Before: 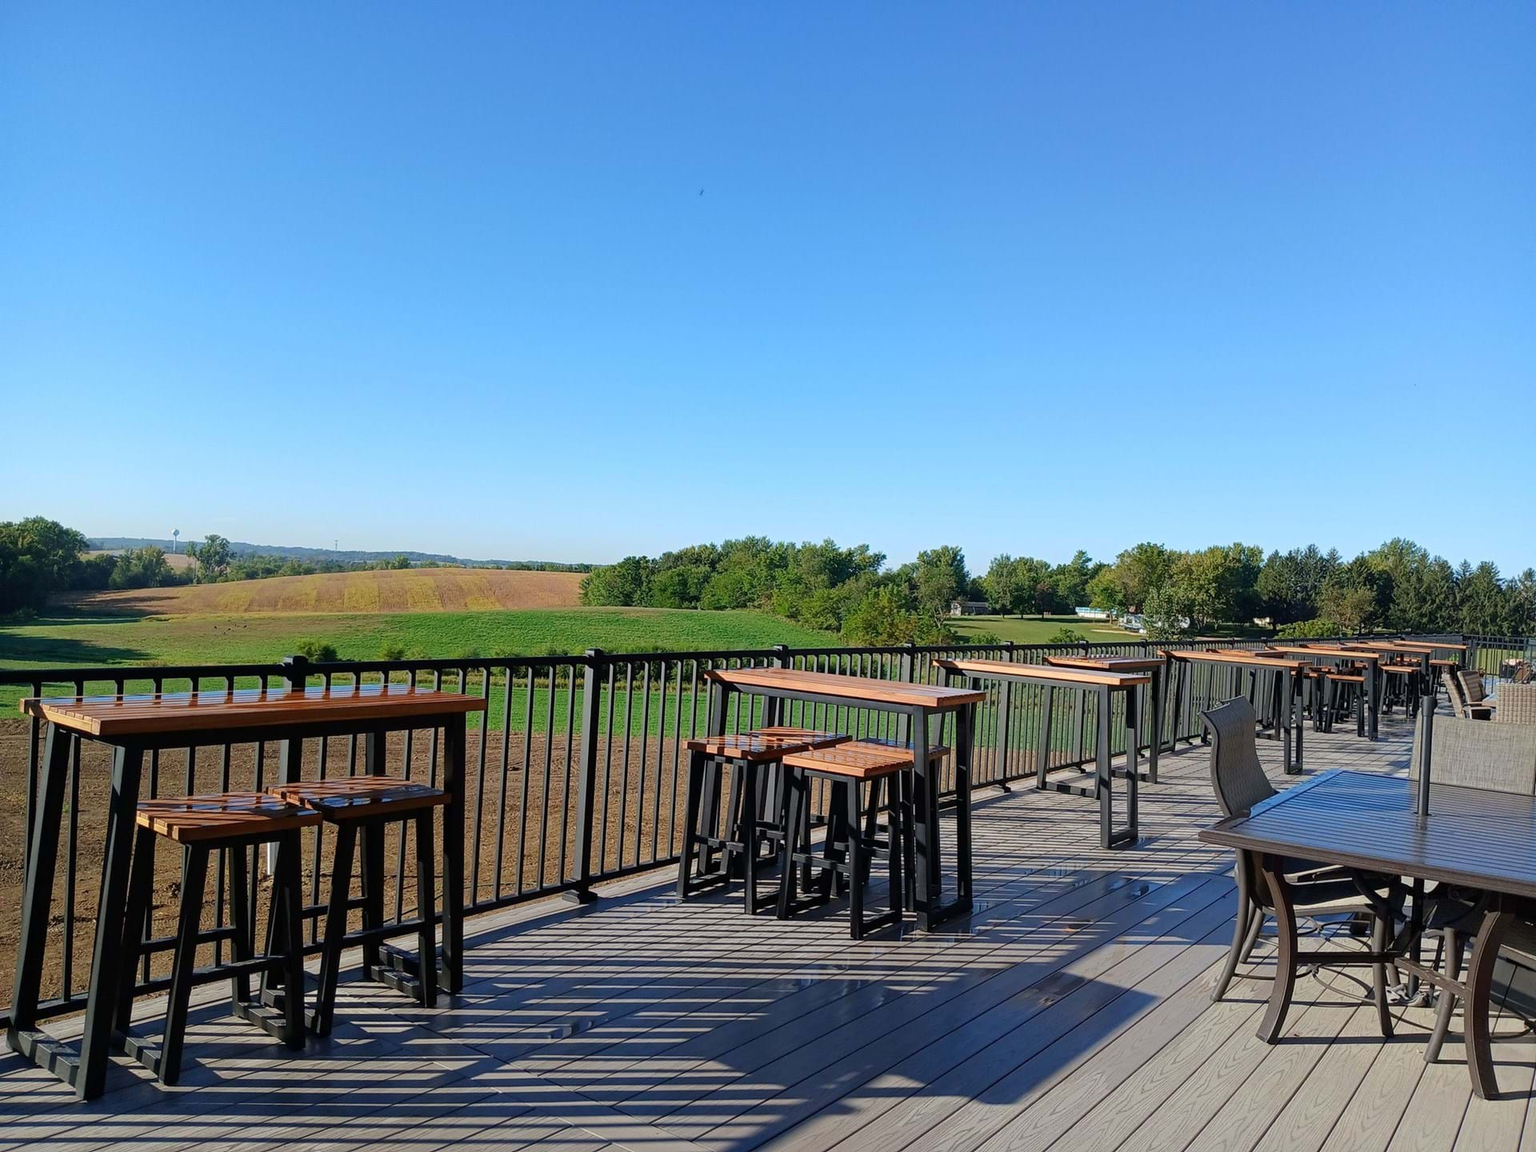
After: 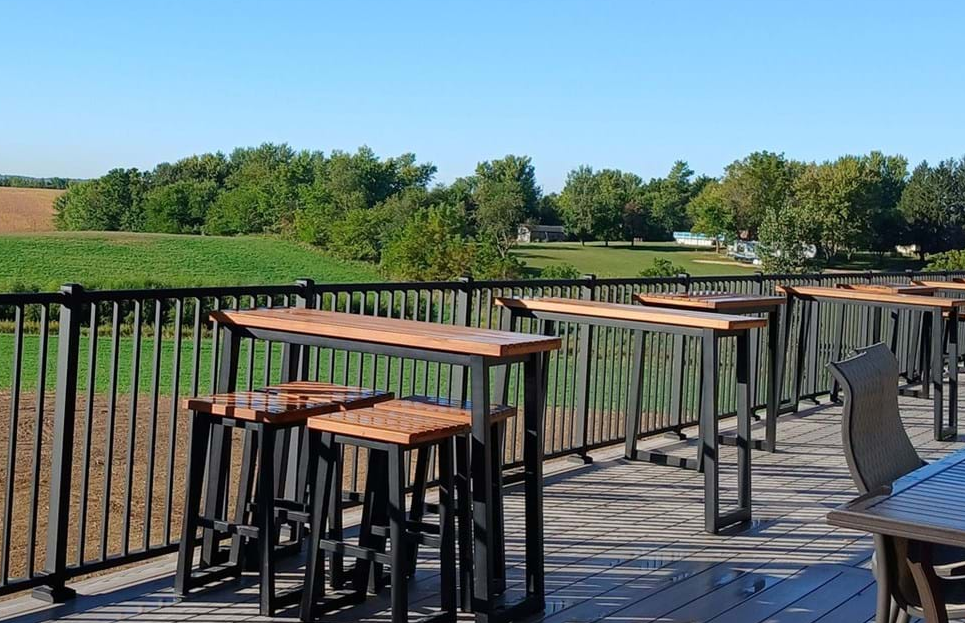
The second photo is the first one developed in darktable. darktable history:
crop: left 34.968%, top 36.613%, right 14.771%, bottom 20.117%
